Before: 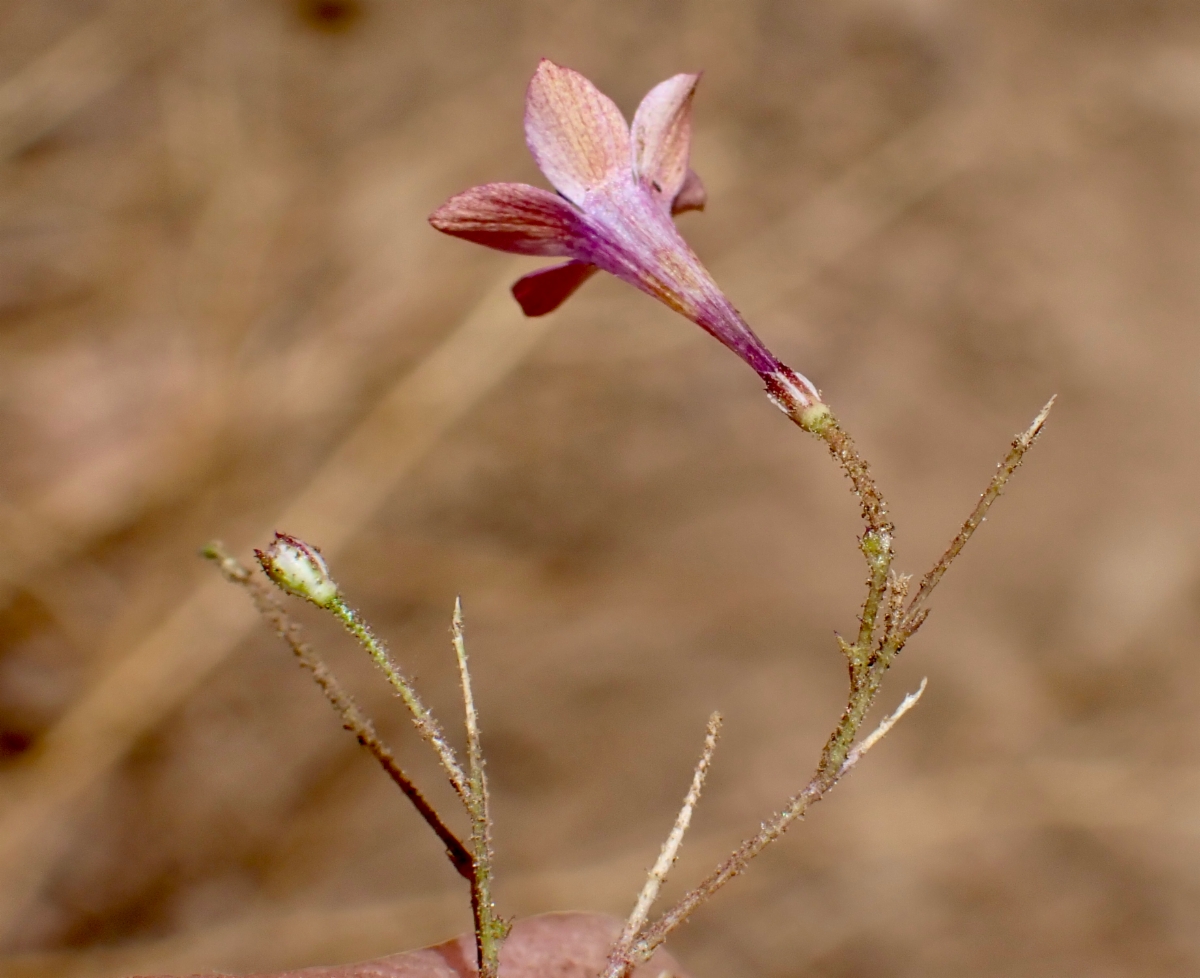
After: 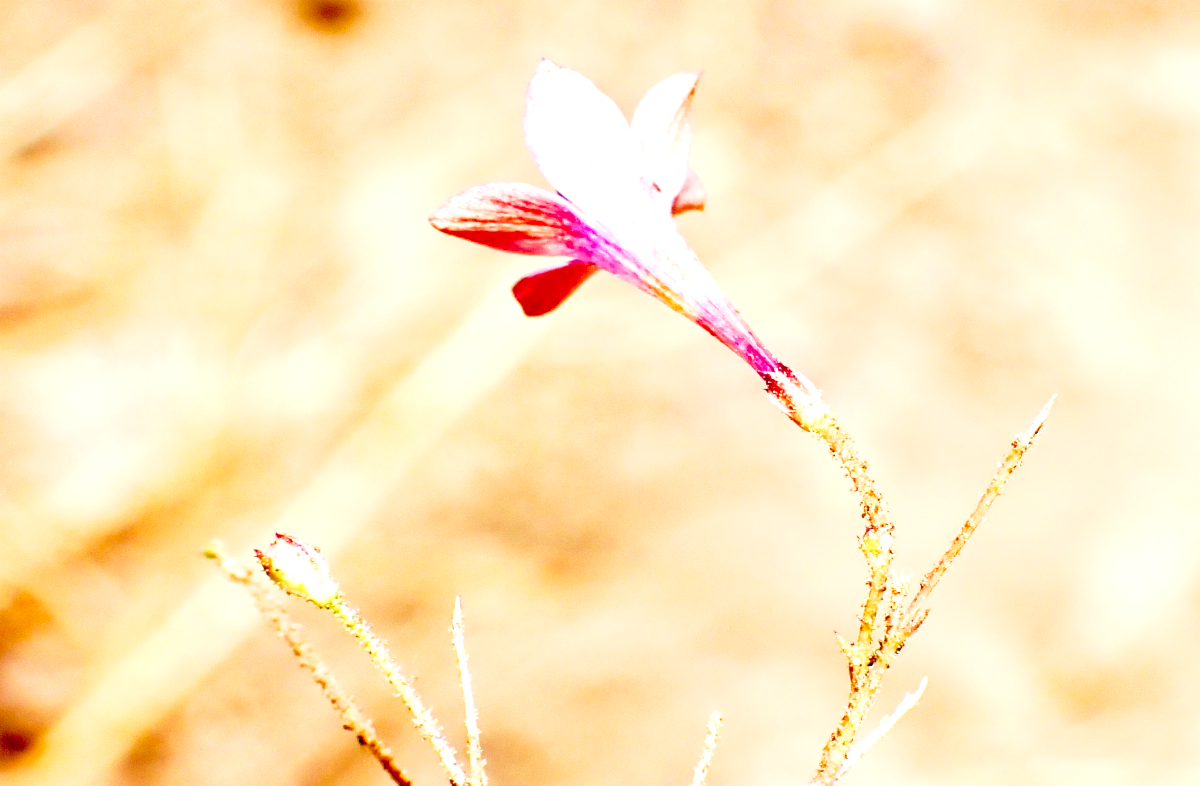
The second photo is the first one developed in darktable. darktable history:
exposure: exposure 2.202 EV, compensate highlight preservation false
tone curve: curves: ch0 [(0, 0.013) (0.104, 0.103) (0.258, 0.267) (0.448, 0.487) (0.709, 0.794) (0.886, 0.922) (0.994, 0.971)]; ch1 [(0, 0) (0.335, 0.298) (0.446, 0.413) (0.488, 0.484) (0.515, 0.508) (0.566, 0.593) (0.635, 0.661) (1, 1)]; ch2 [(0, 0) (0.314, 0.301) (0.437, 0.403) (0.502, 0.494) (0.528, 0.54) (0.557, 0.559) (0.612, 0.62) (0.715, 0.691) (1, 1)], preserve colors none
crop: bottom 19.628%
